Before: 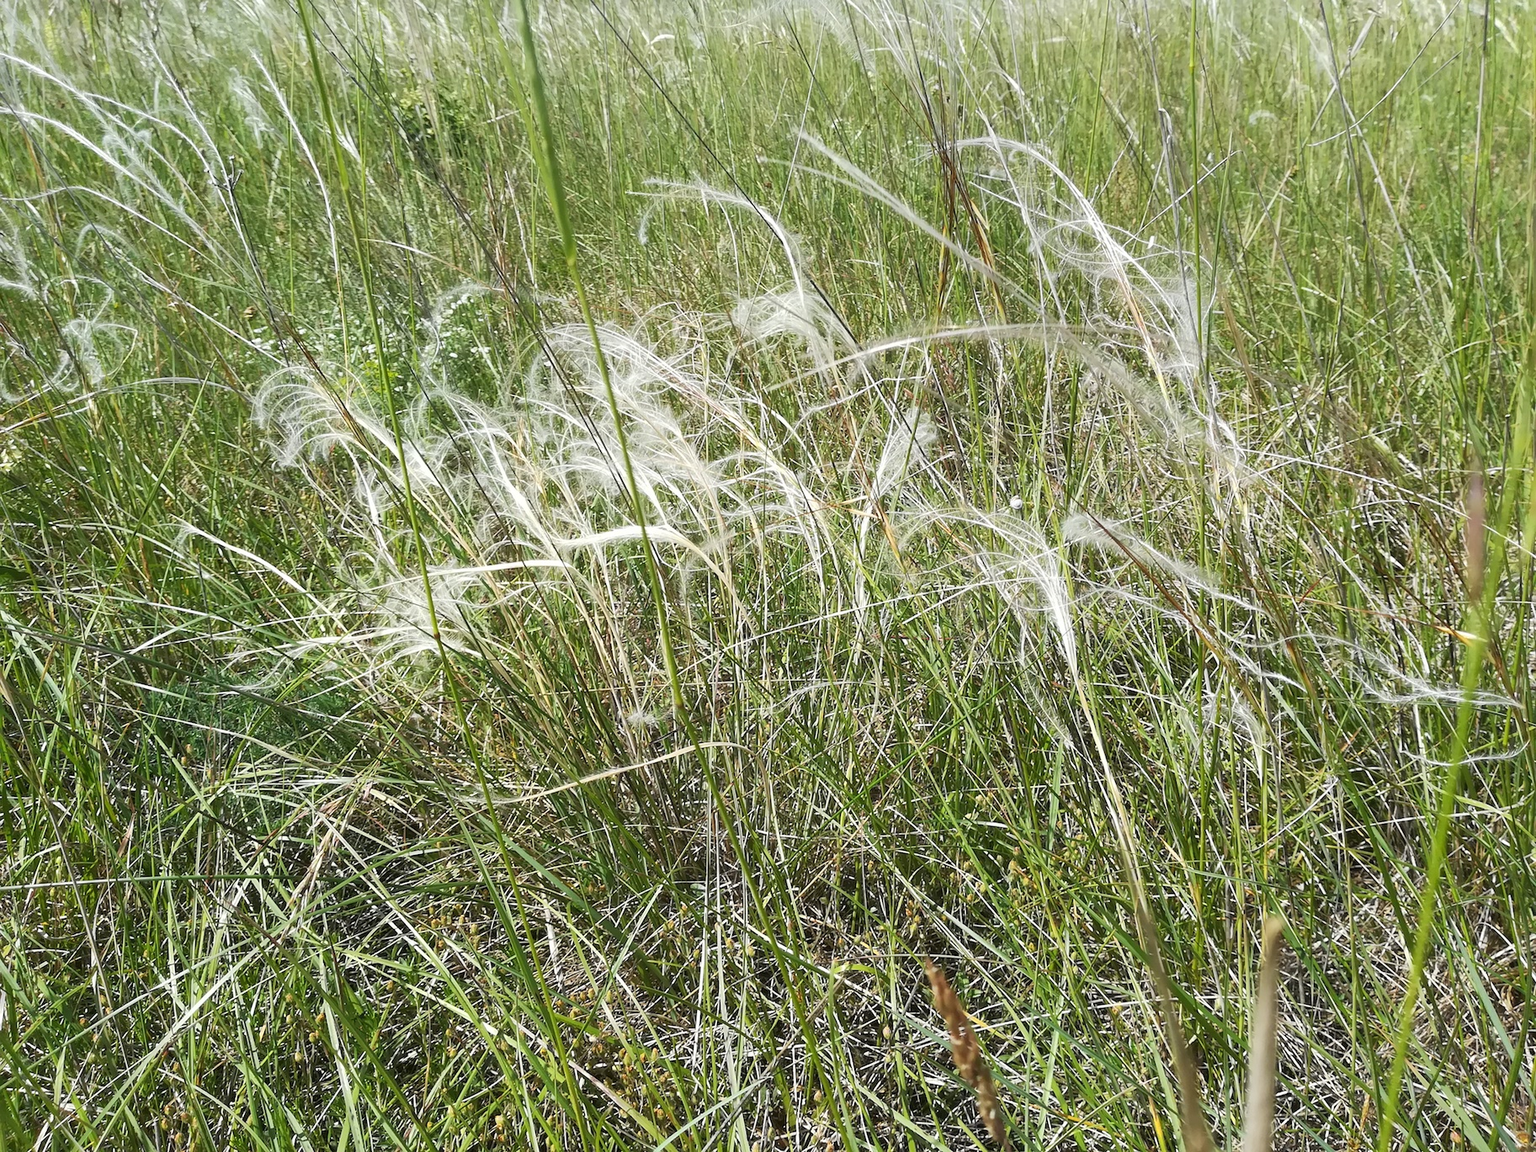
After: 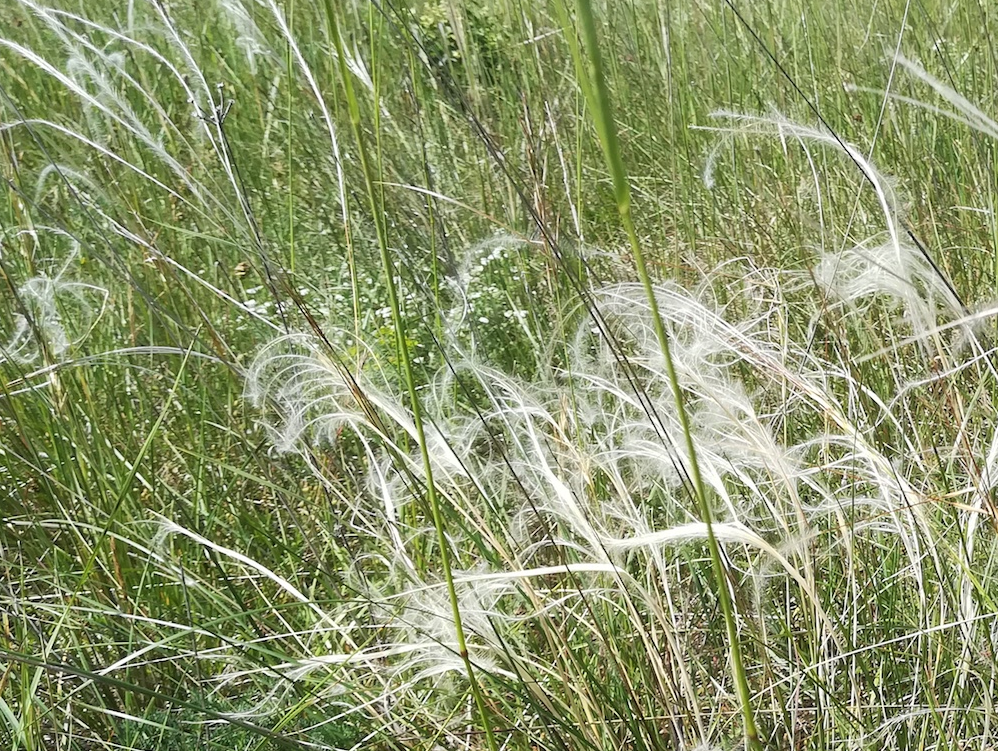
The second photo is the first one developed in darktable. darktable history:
crop and rotate: left 3.047%, top 7.509%, right 42.236%, bottom 37.598%
contrast brightness saturation: saturation -0.05
